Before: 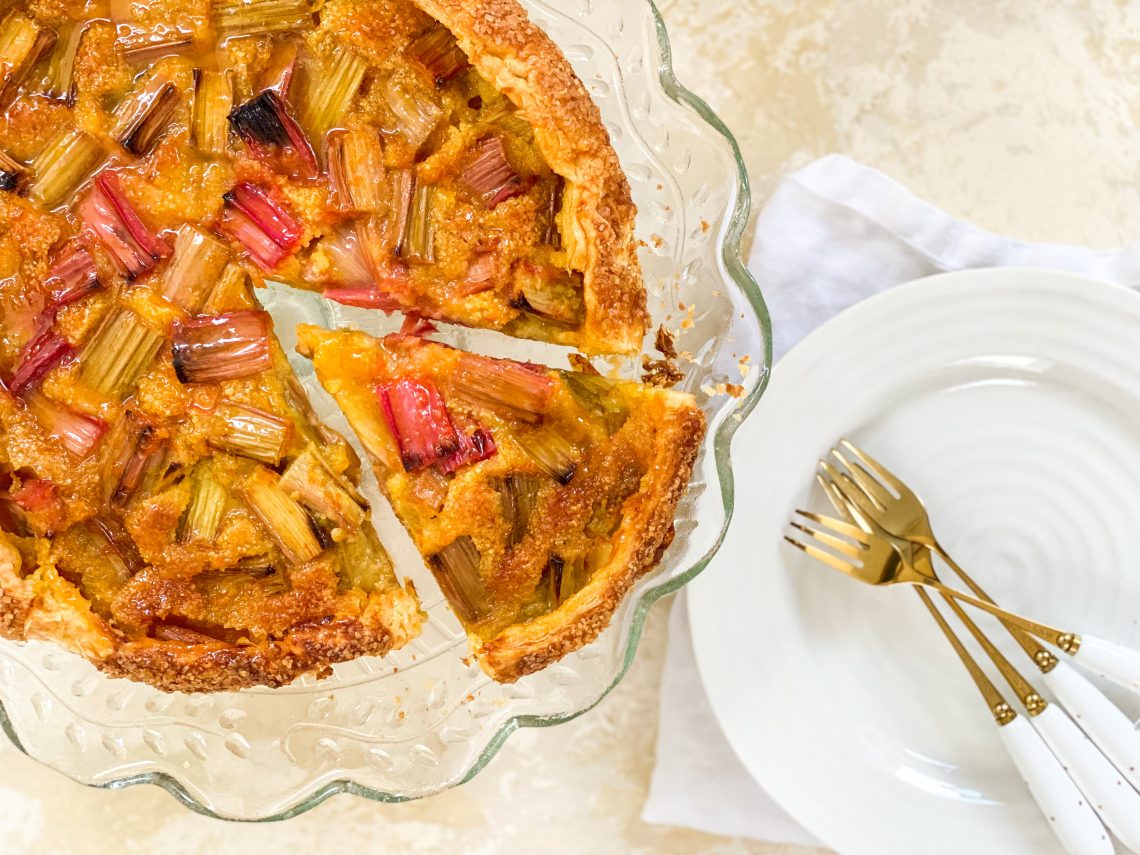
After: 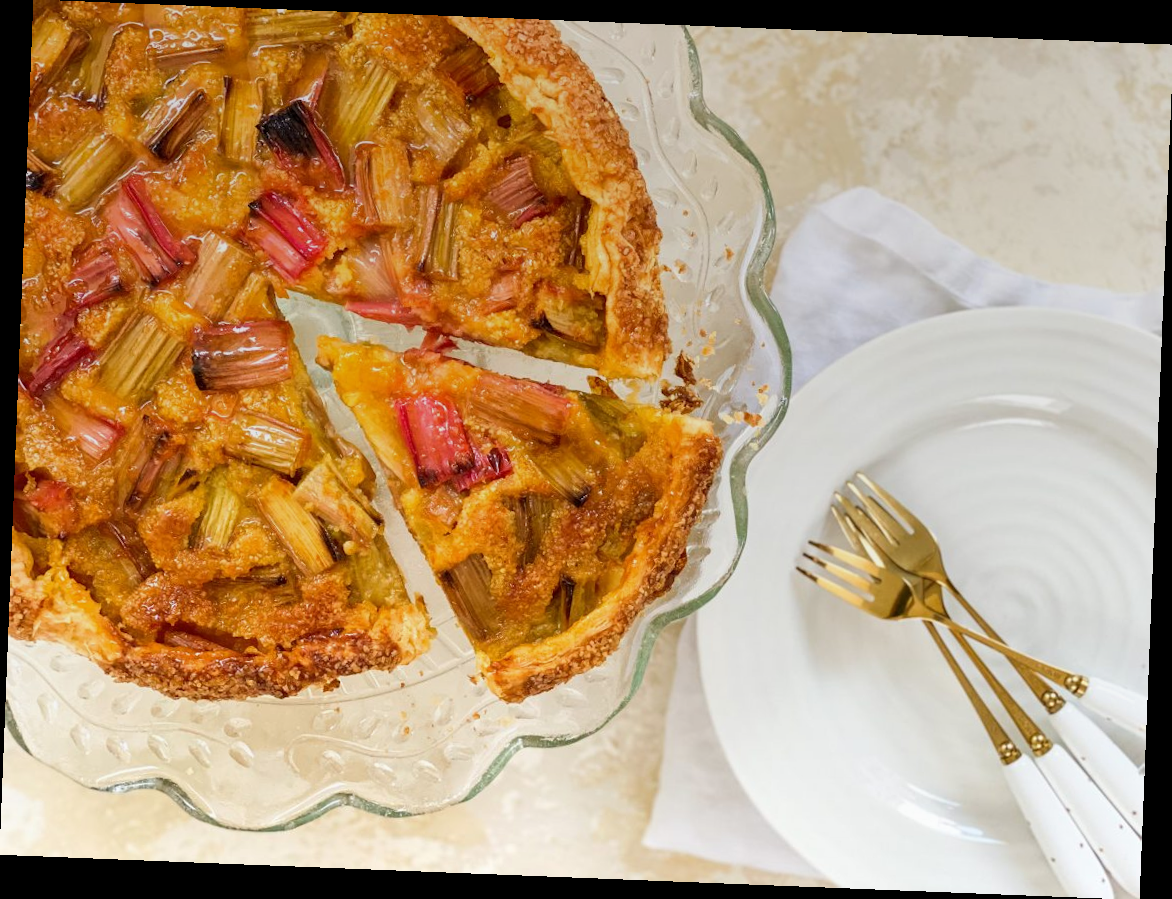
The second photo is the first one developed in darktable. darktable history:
rotate and perspective: rotation 2.27°, automatic cropping off
graduated density: rotation -0.352°, offset 57.64
